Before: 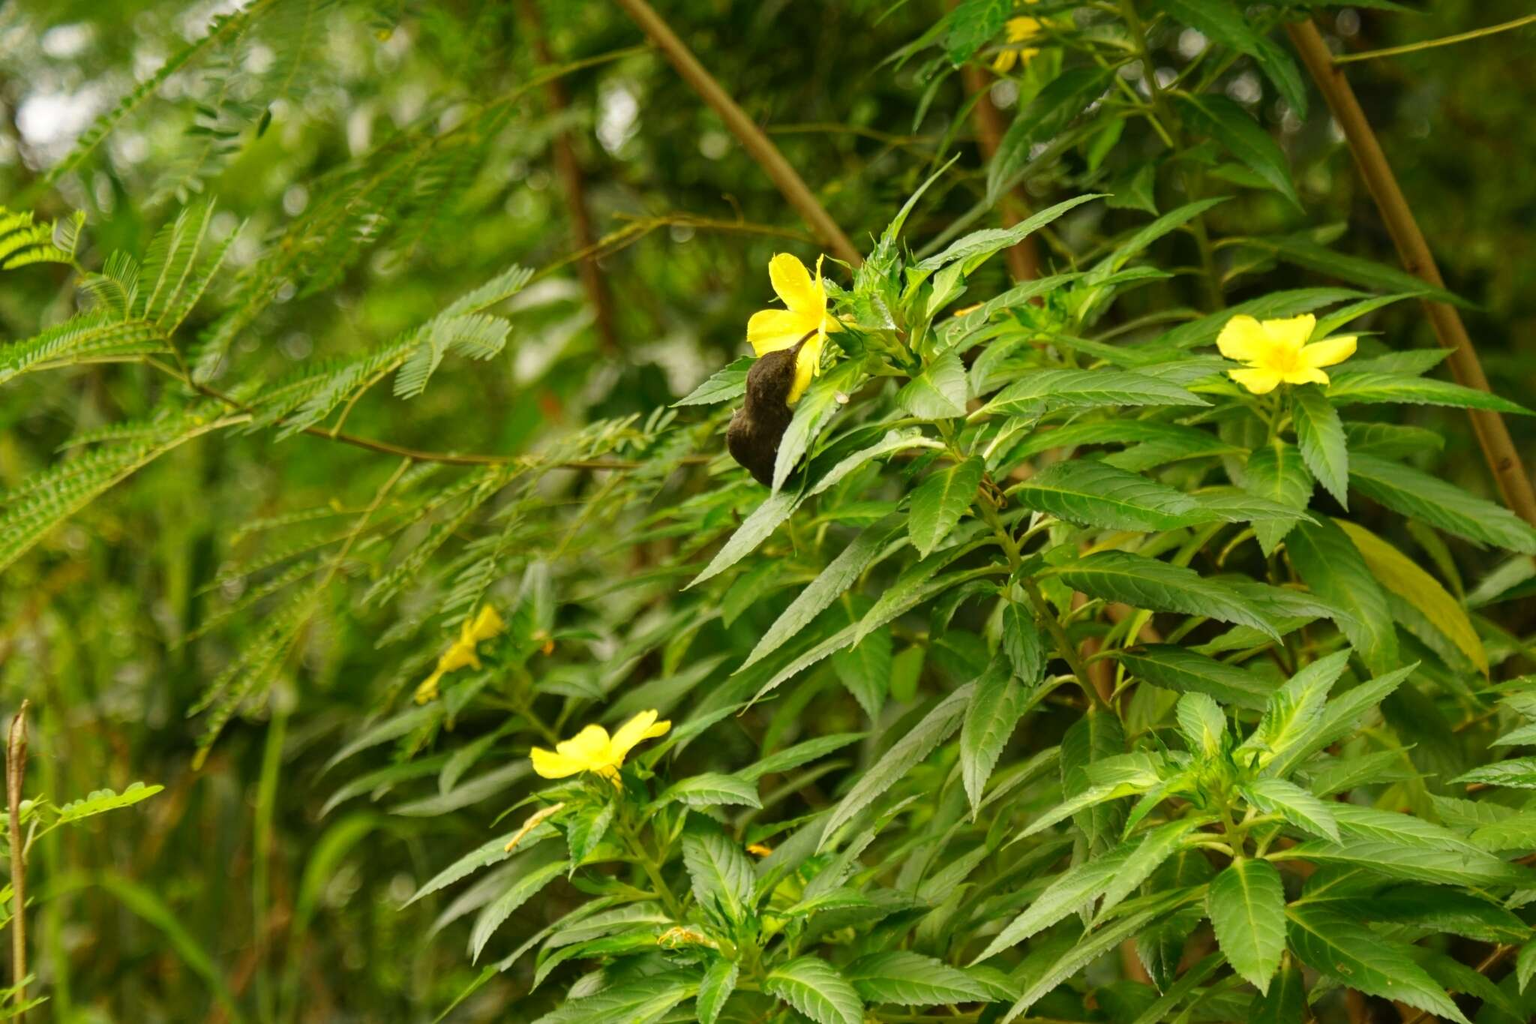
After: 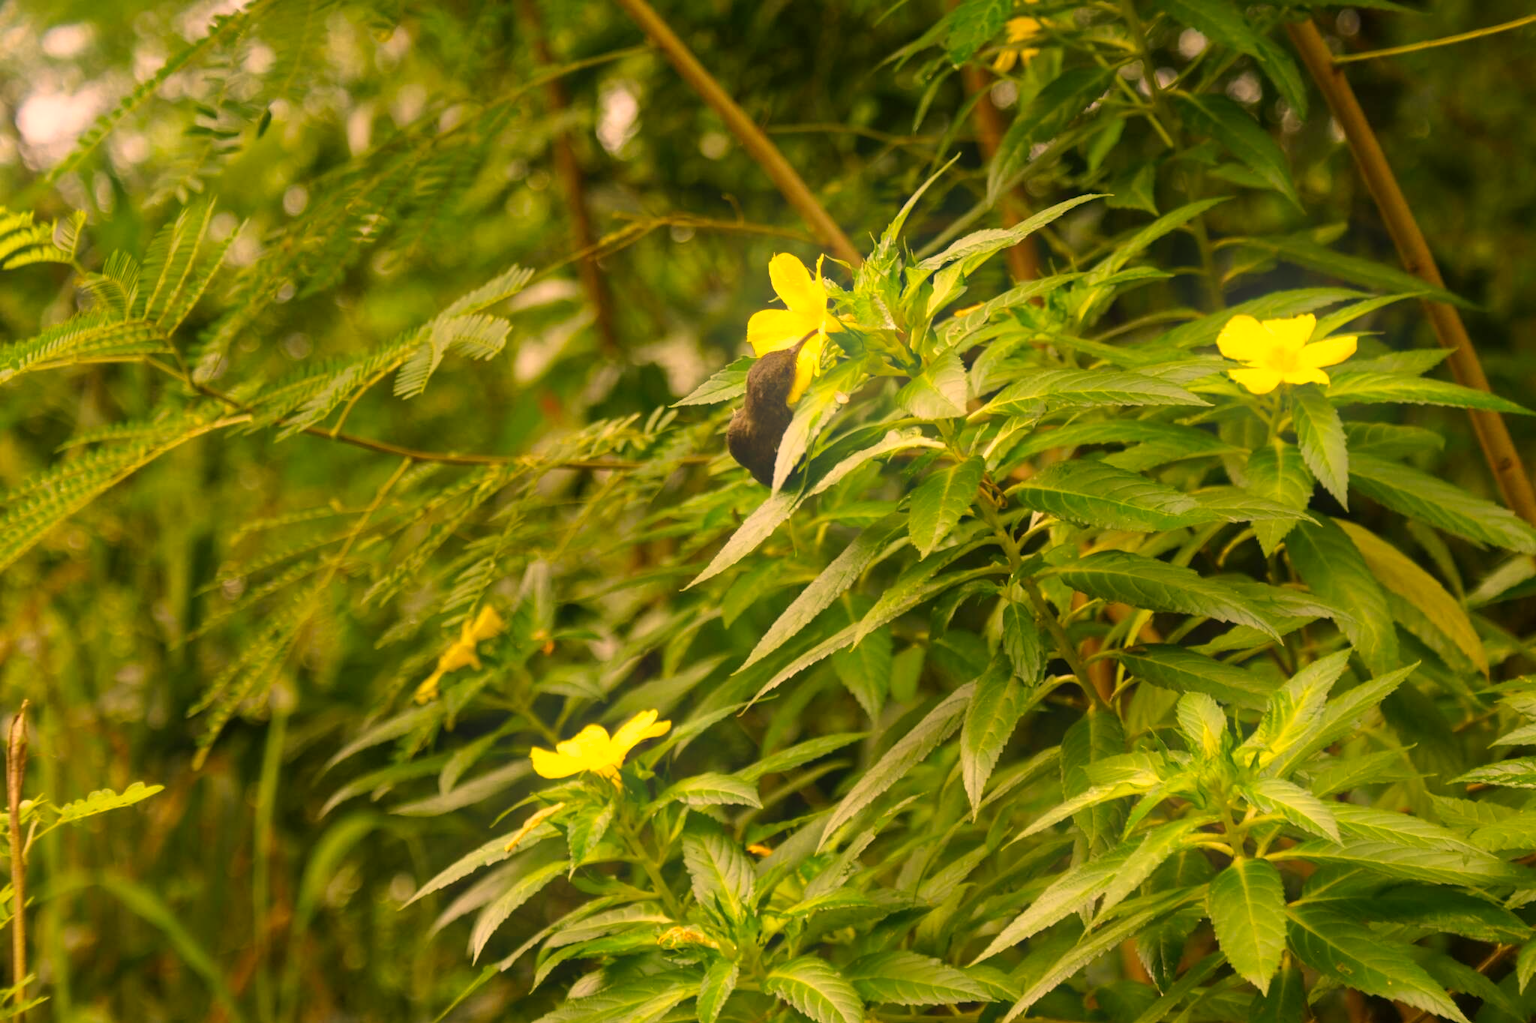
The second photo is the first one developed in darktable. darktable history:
color correction: highlights a* 21.88, highlights b* 22.25
bloom: on, module defaults
